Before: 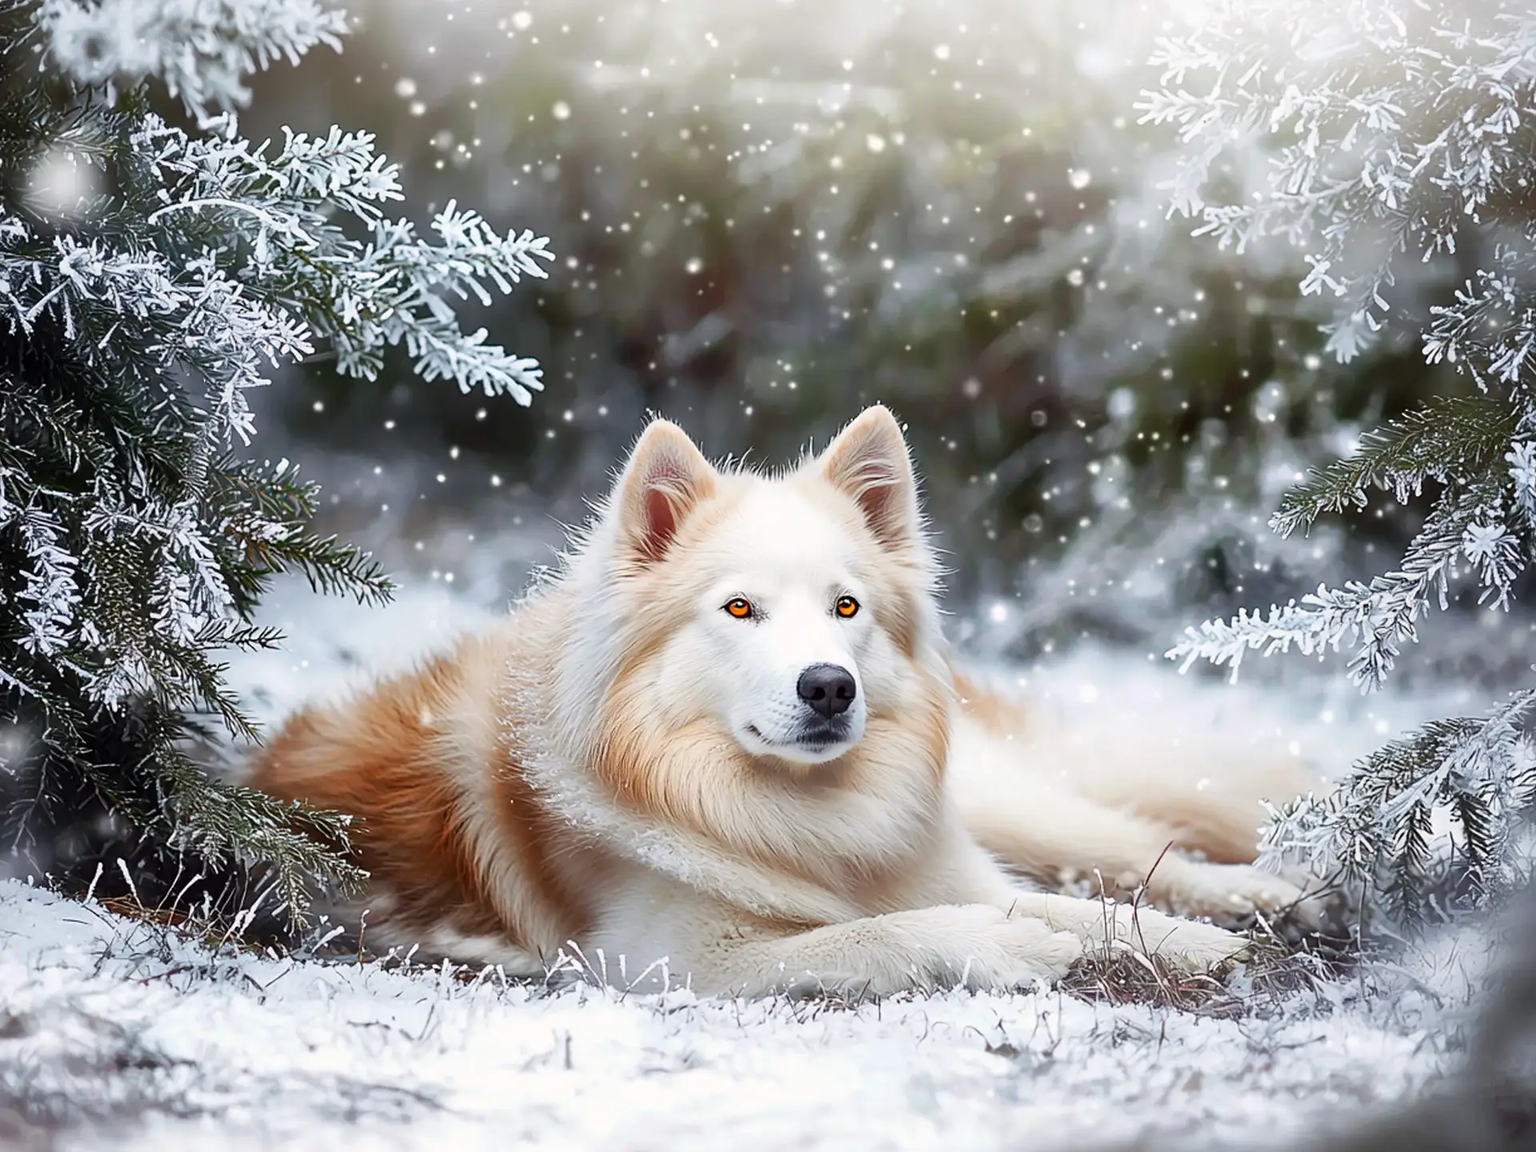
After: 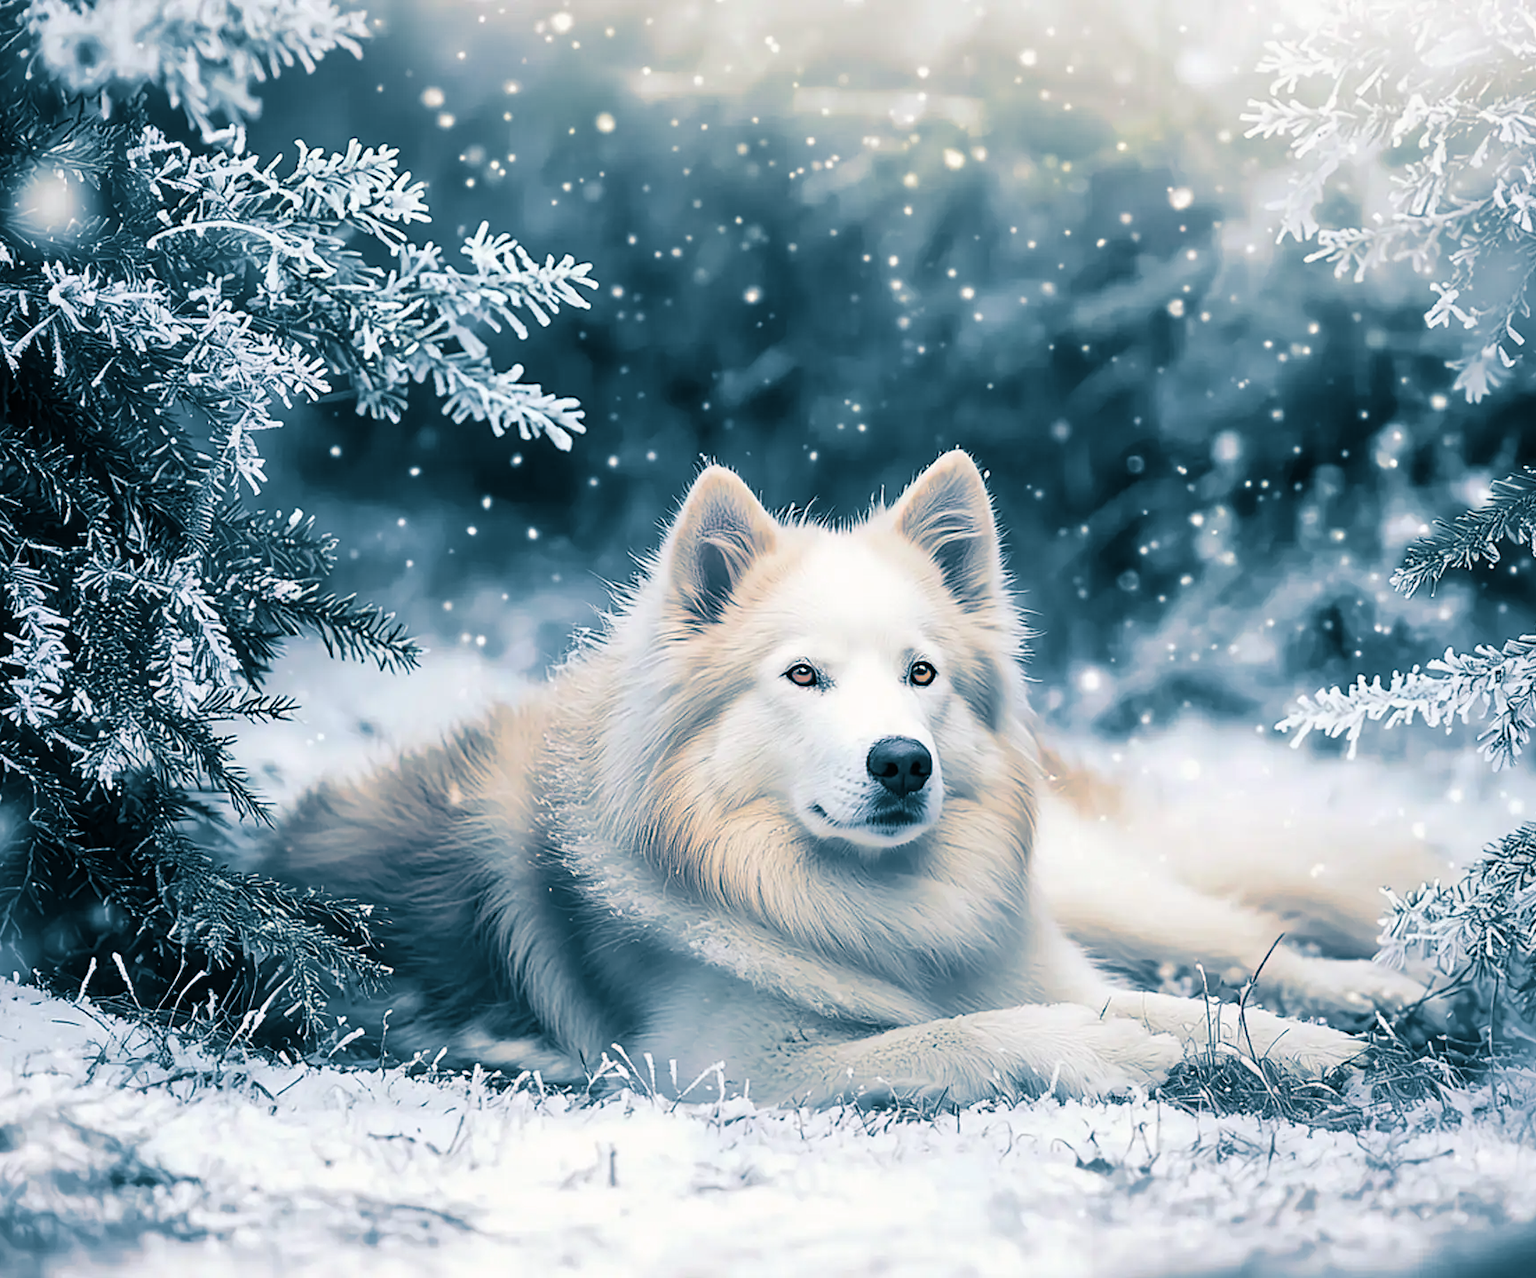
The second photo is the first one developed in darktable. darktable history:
crop and rotate: left 1.088%, right 8.807%
split-toning: shadows › hue 212.4°, balance -70
